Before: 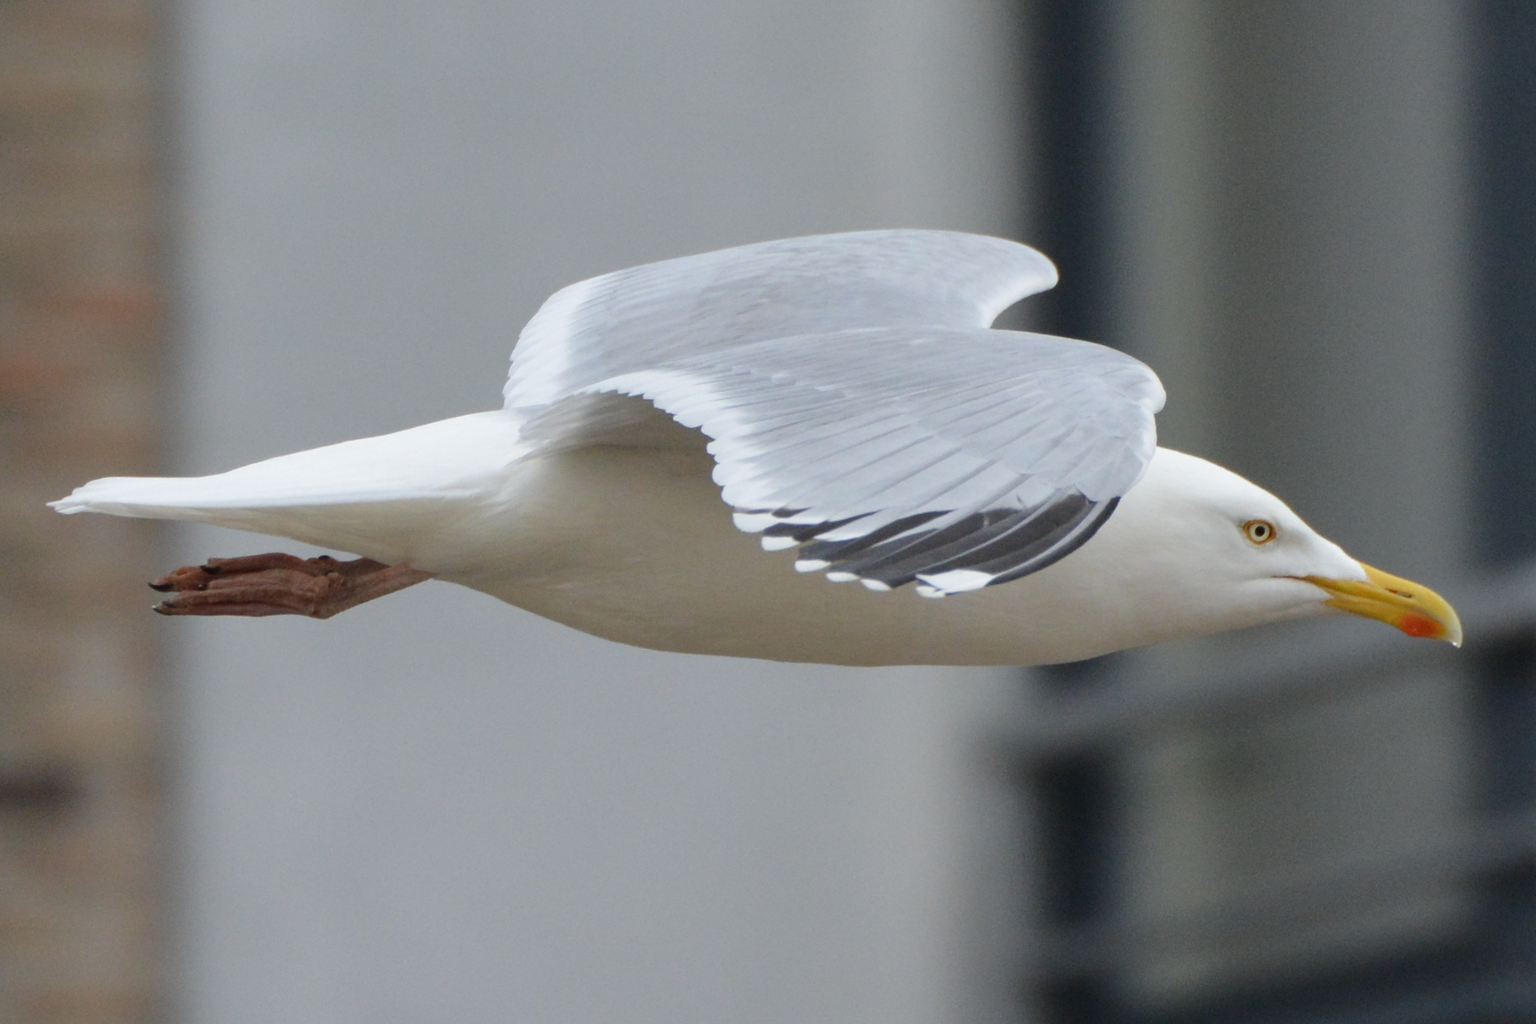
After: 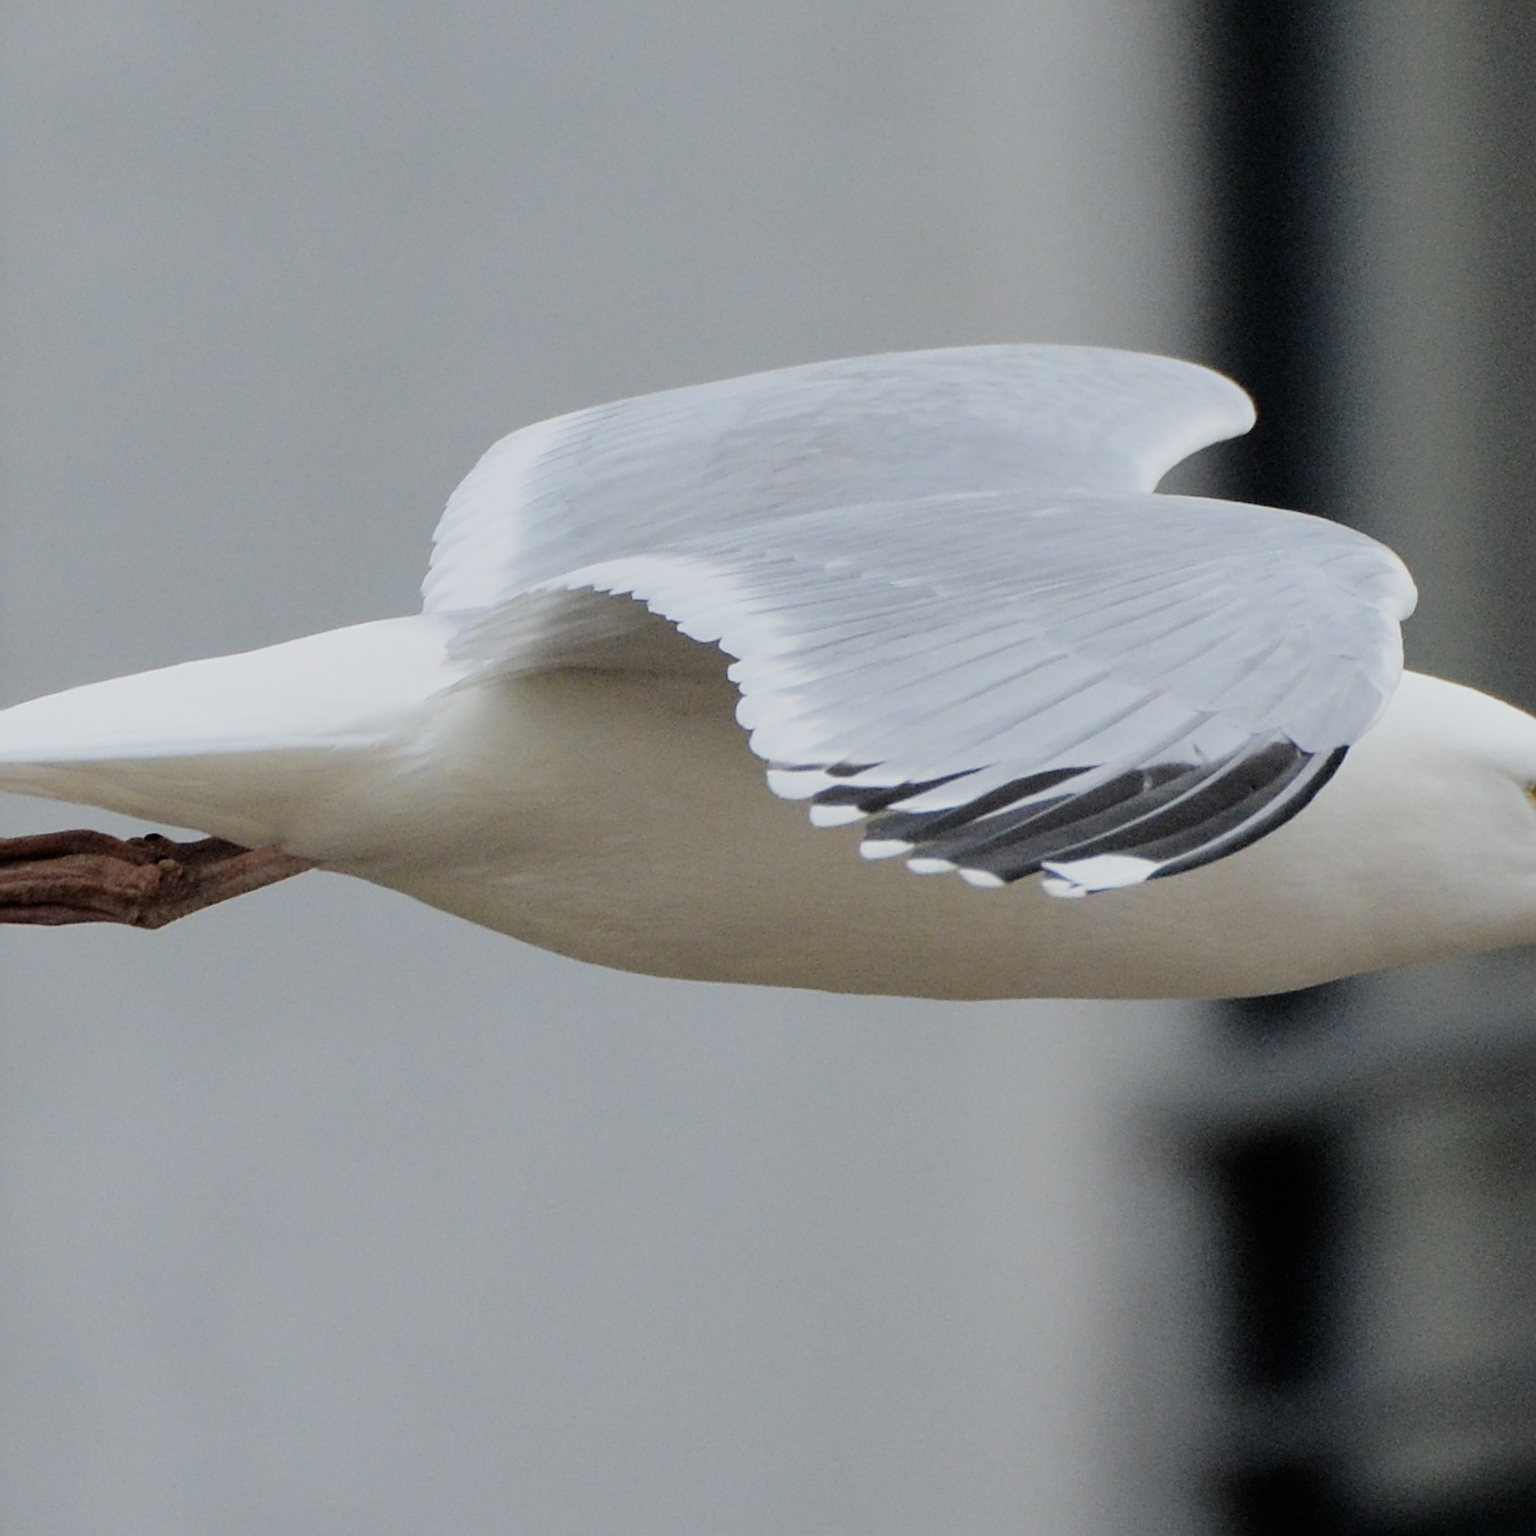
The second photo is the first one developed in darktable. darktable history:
crop and rotate: left 14.49%, right 18.908%
filmic rgb: black relative exposure -5.02 EV, white relative exposure 3.98 EV, hardness 2.89, contrast 1.194
sharpen: amount 0.496
